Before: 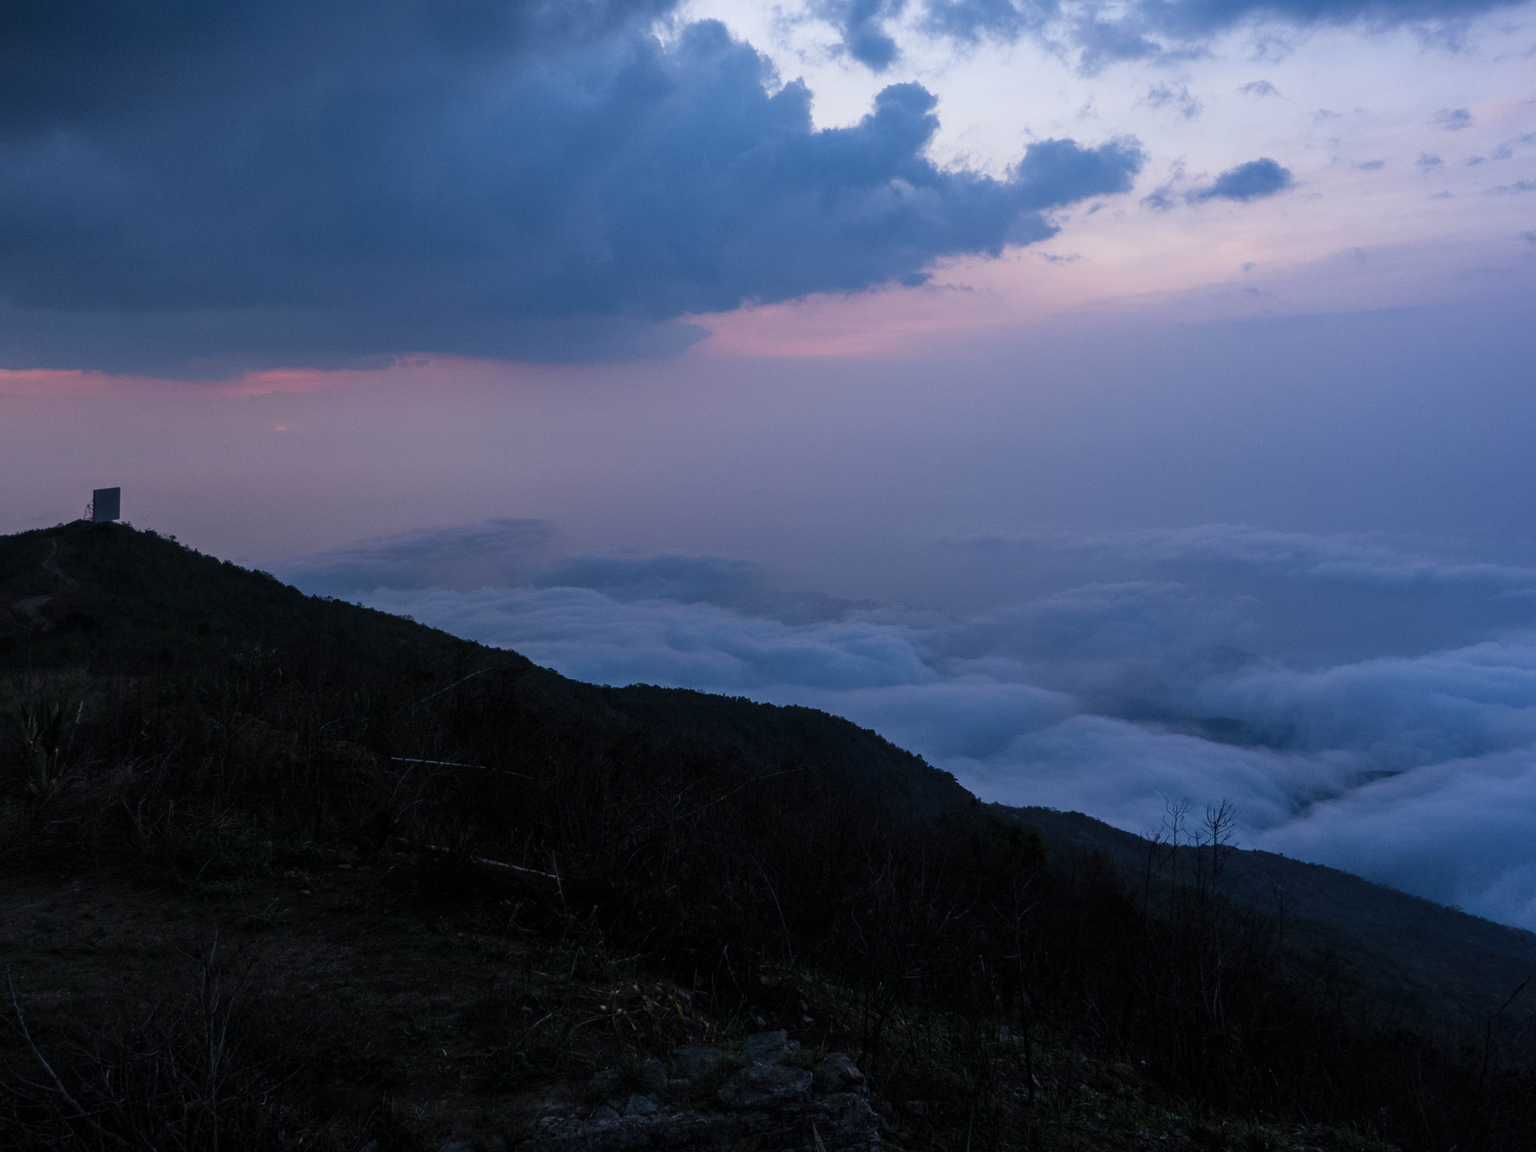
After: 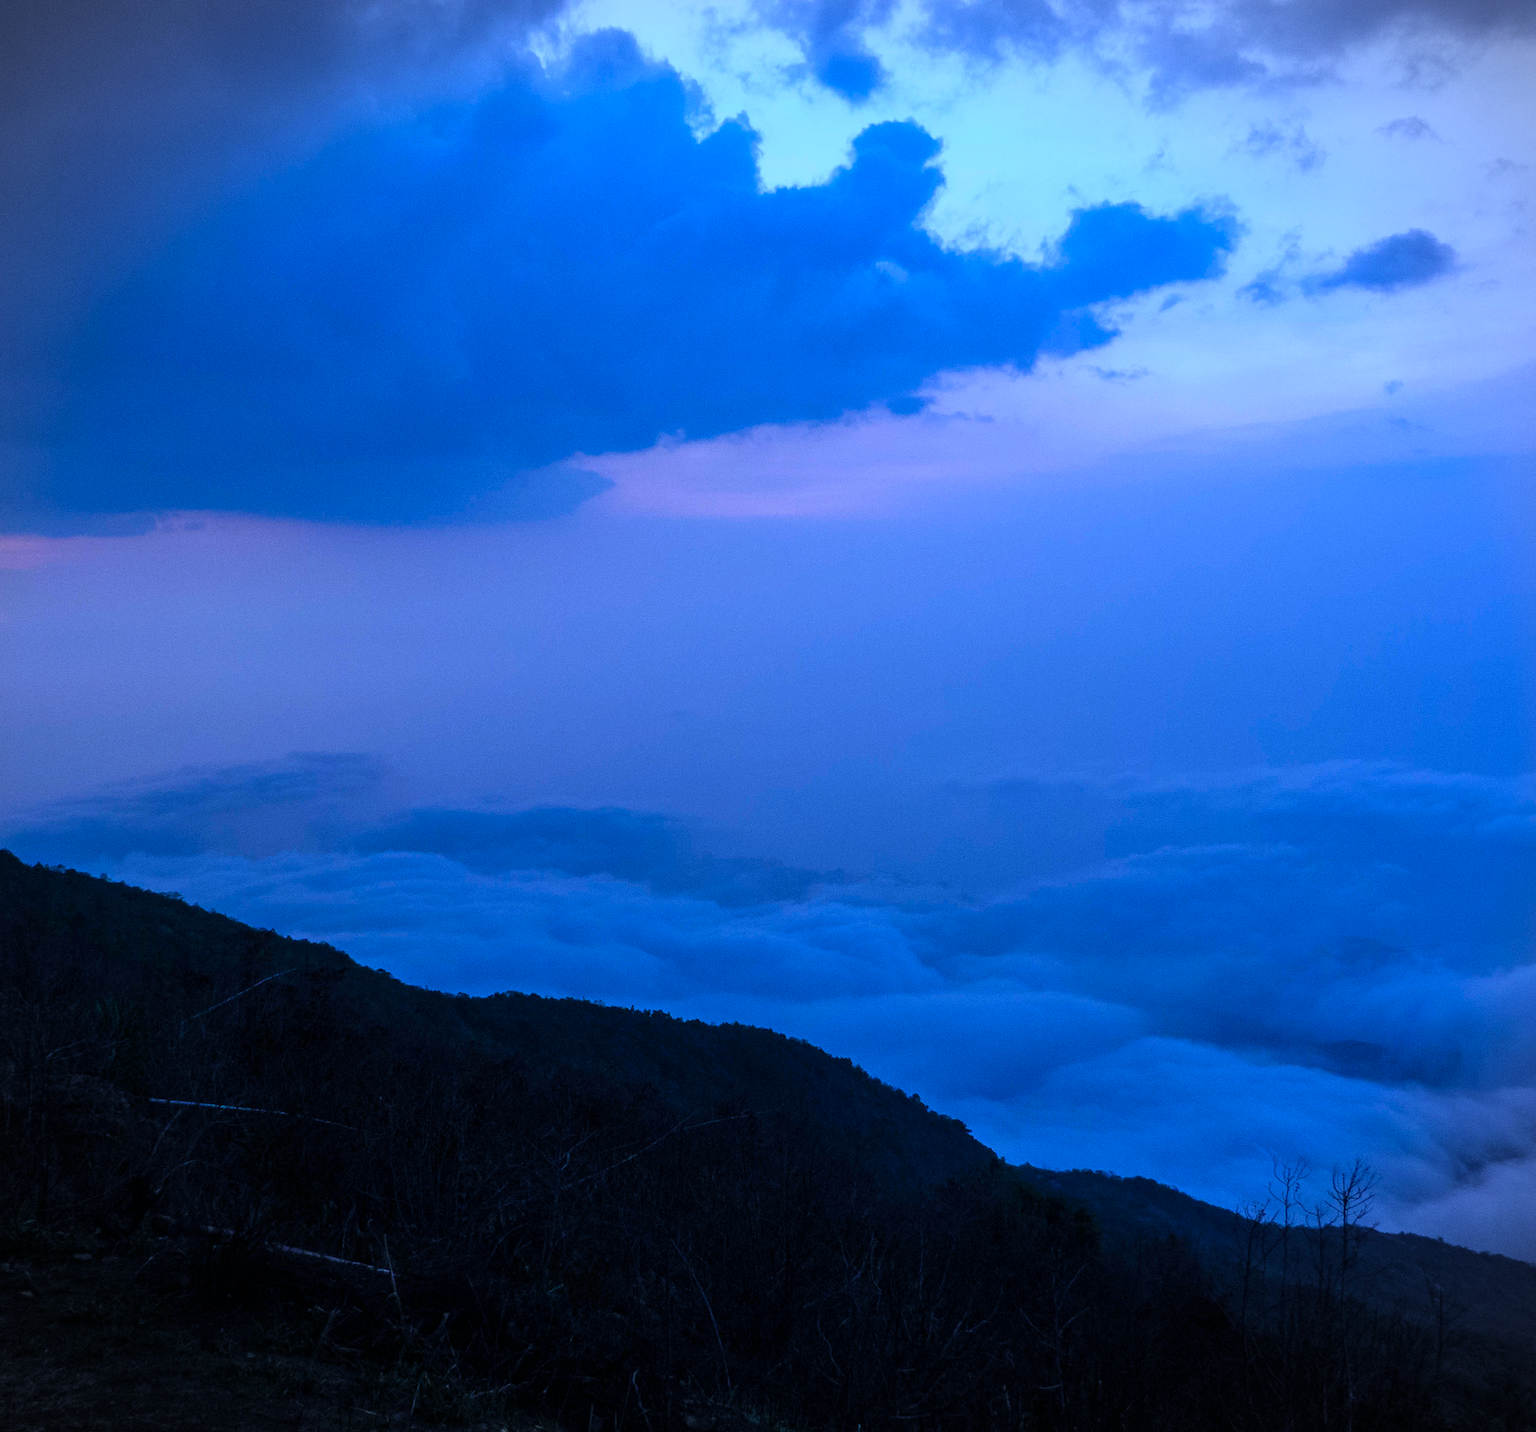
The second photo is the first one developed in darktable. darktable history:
tone equalizer: smoothing diameter 2.02%, edges refinement/feathering 21.2, mask exposure compensation -1.57 EV, filter diffusion 5
crop: left 18.751%, right 12.288%, bottom 14.214%
color calibration: gray › normalize channels true, illuminant as shot in camera, x 0.443, y 0.411, temperature 2865.24 K, gamut compression 0.006
vignetting: fall-off start 97.24%, width/height ratio 1.181
